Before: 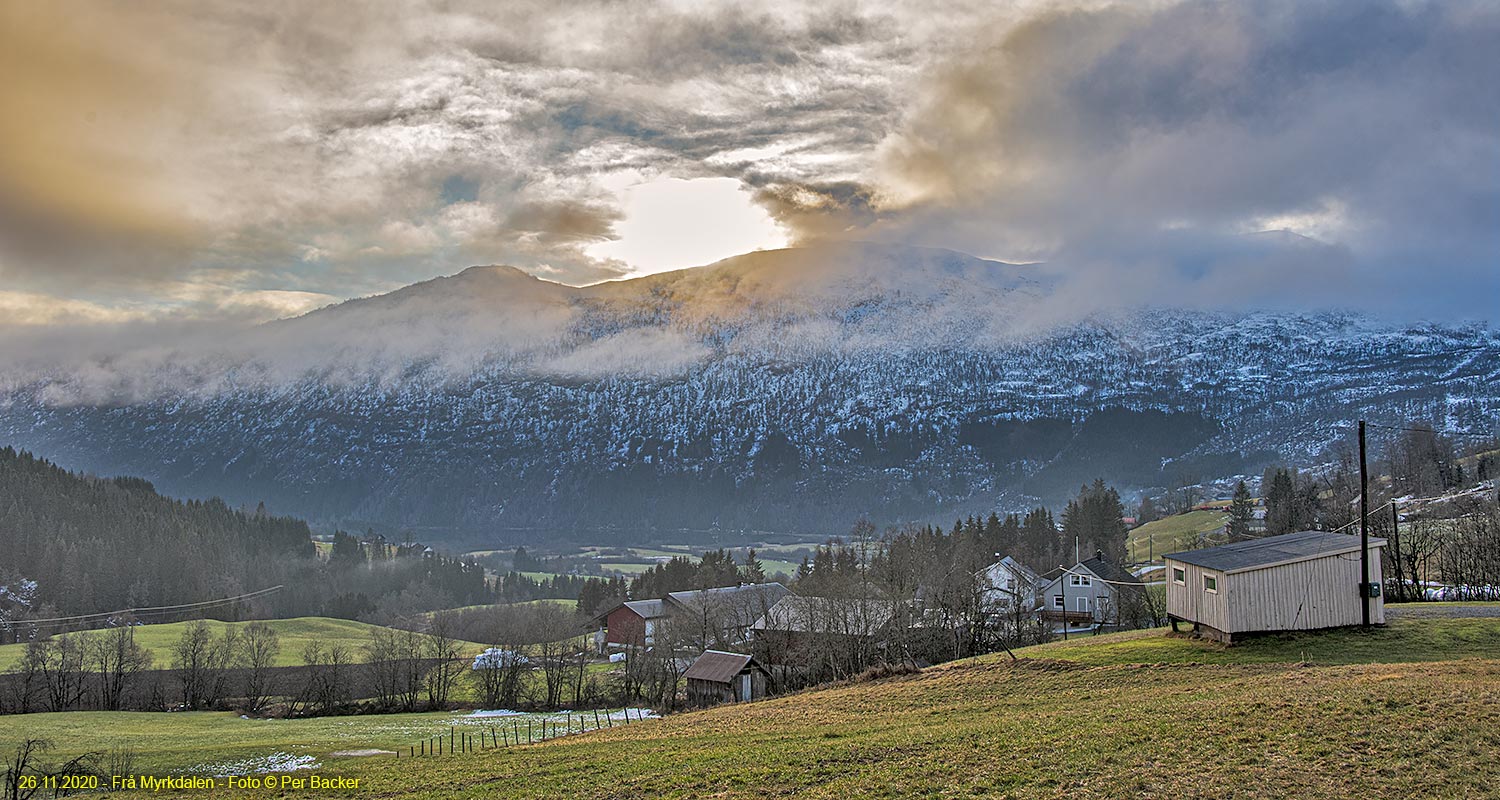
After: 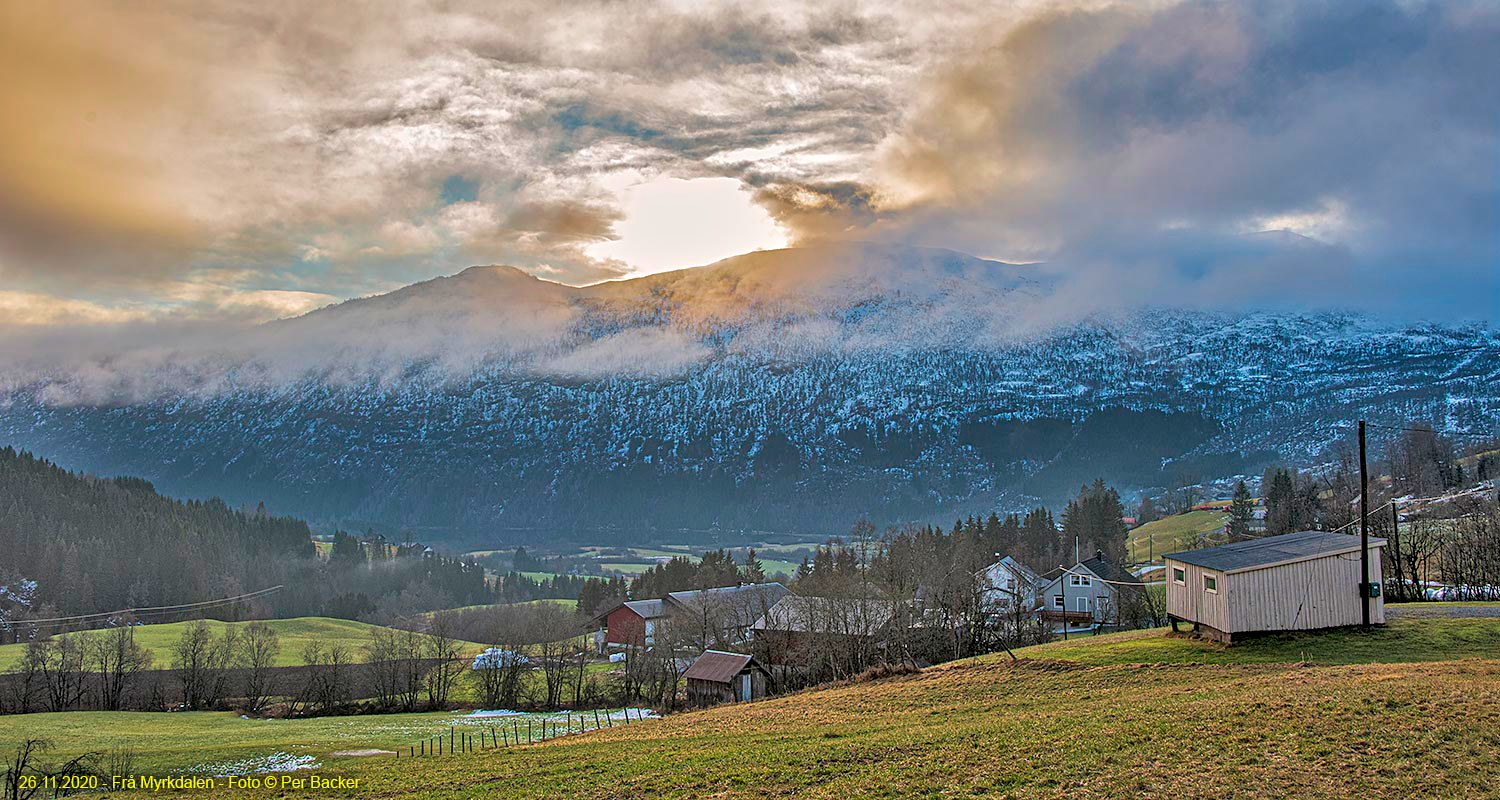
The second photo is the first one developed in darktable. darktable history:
velvia: on, module defaults
tone equalizer: on, module defaults
